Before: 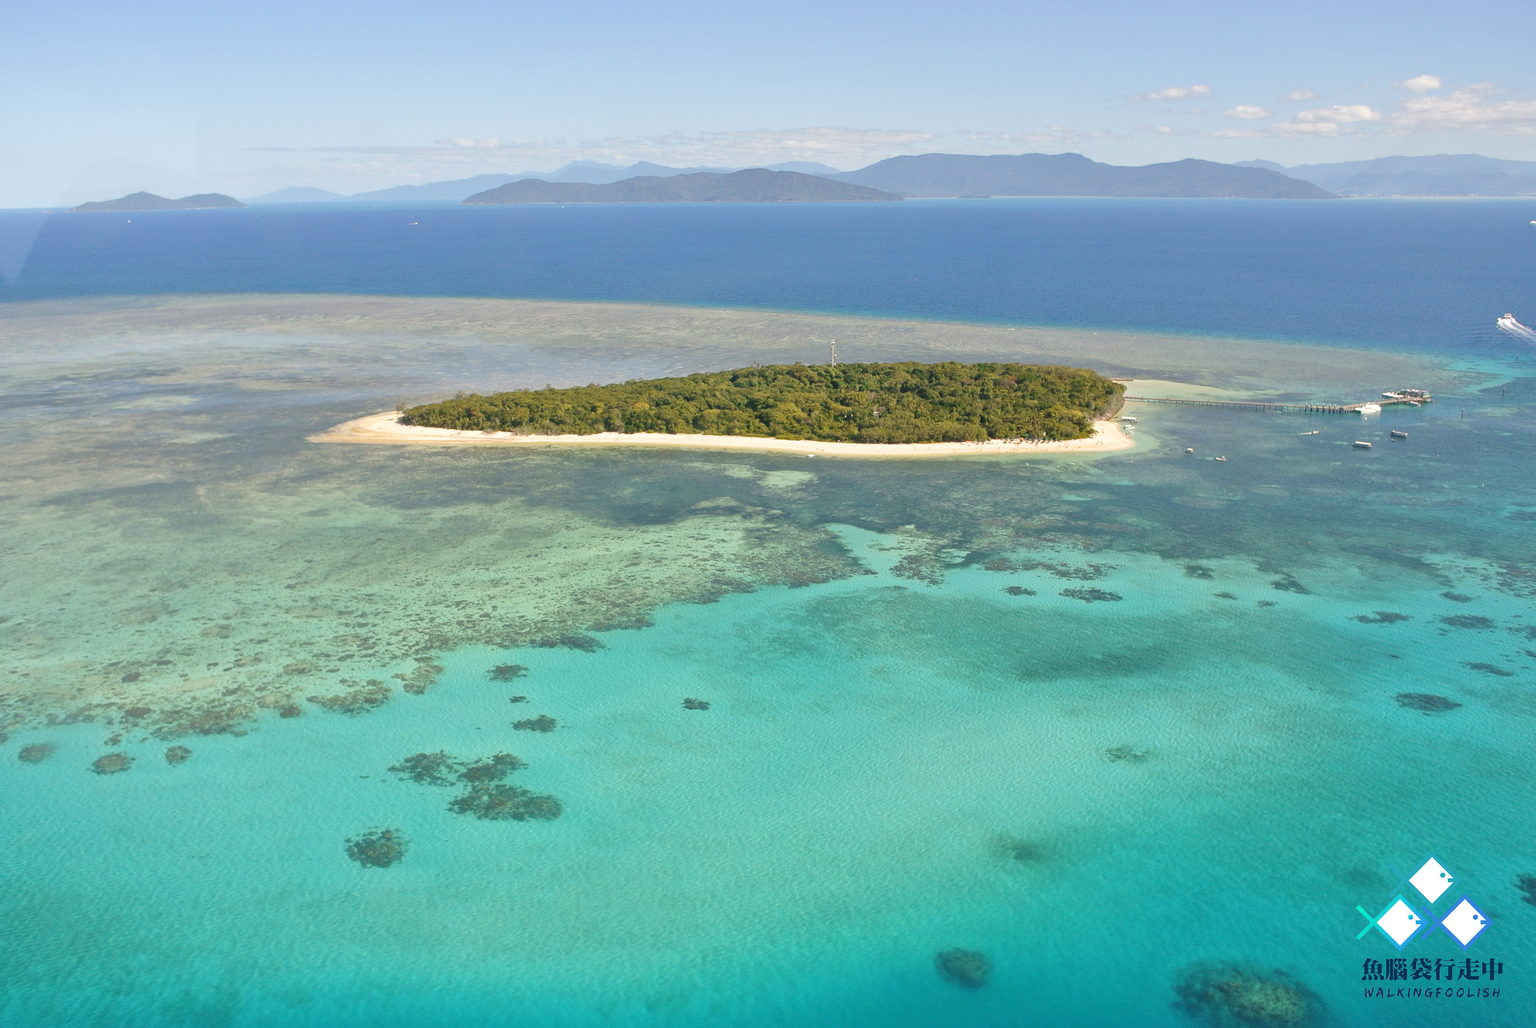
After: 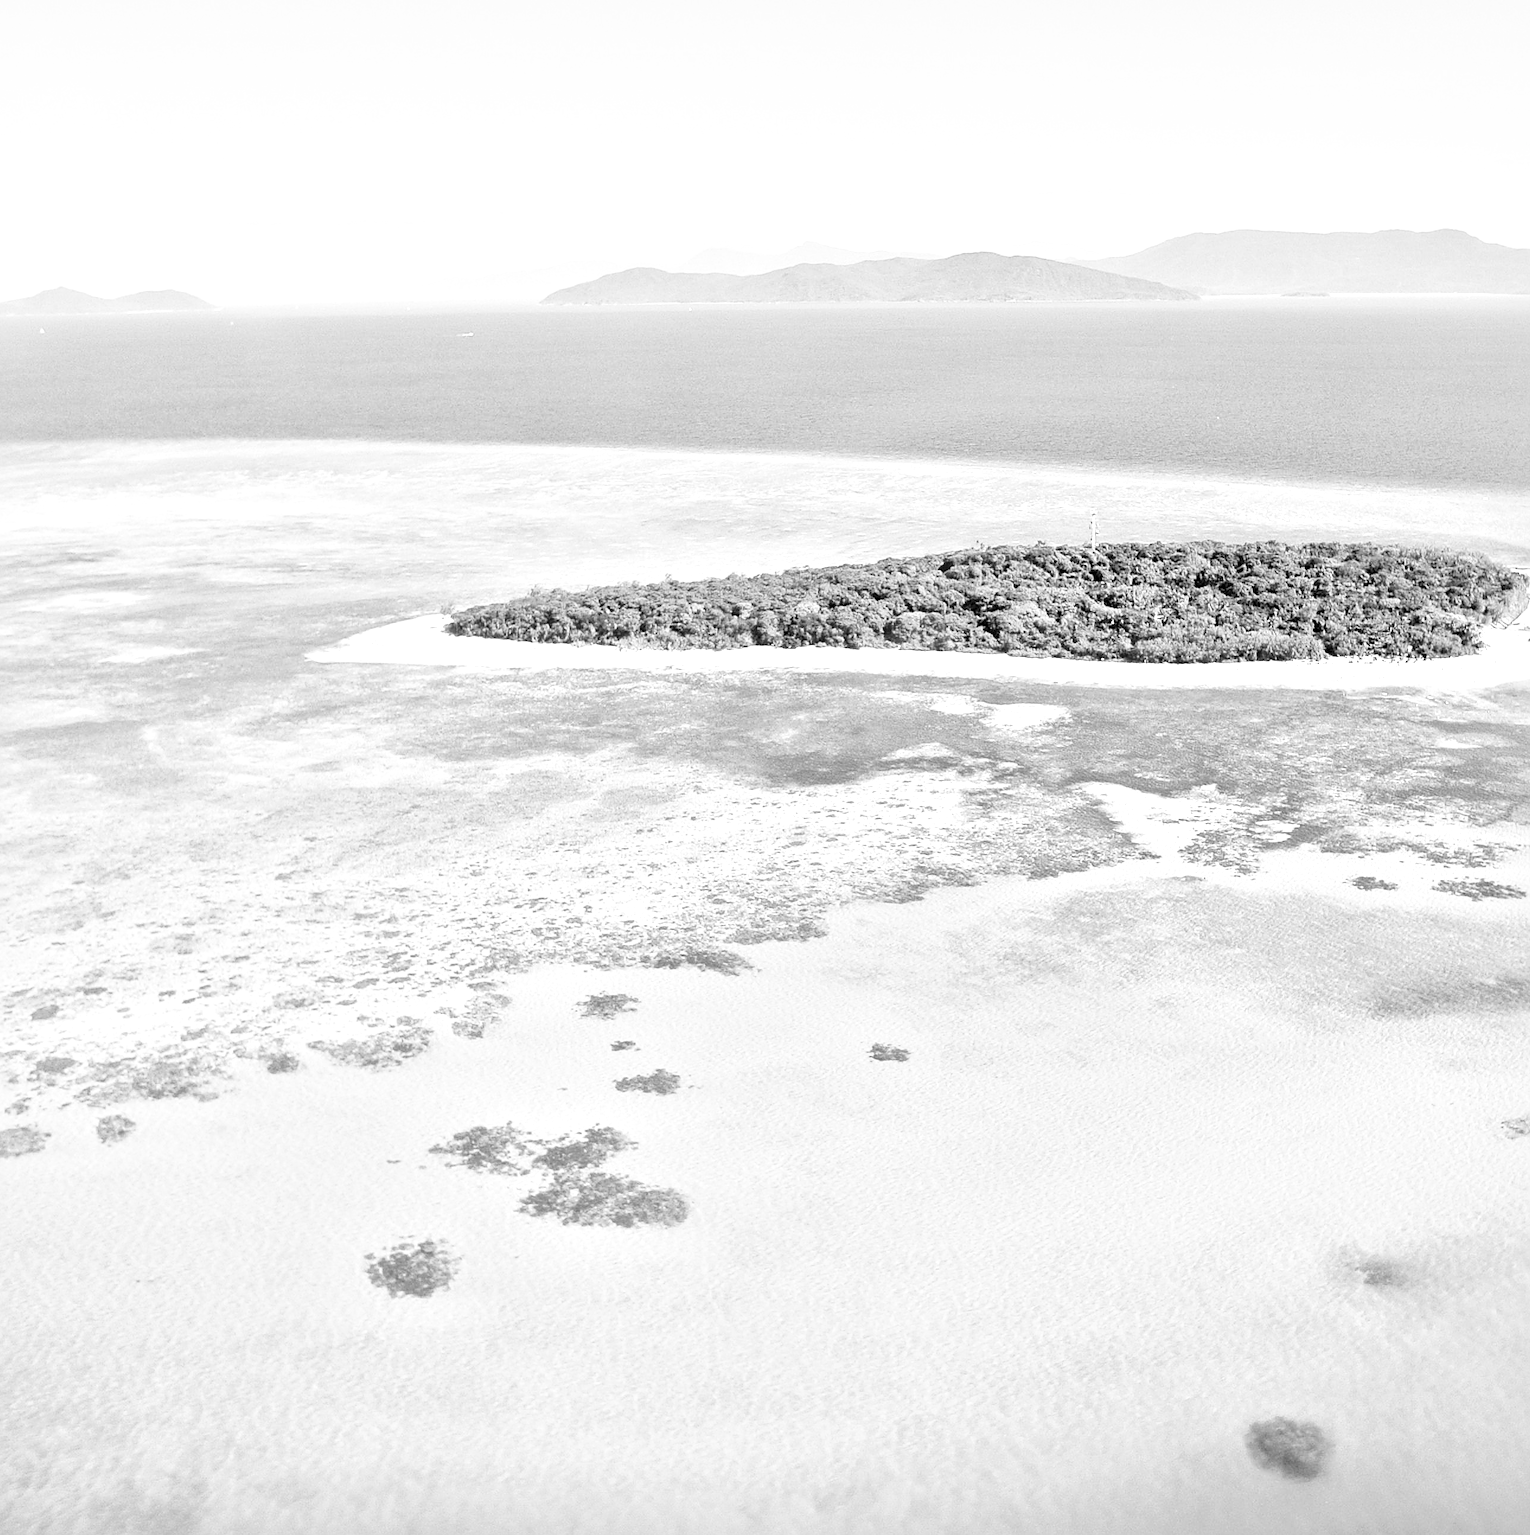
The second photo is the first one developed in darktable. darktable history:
white balance: red 0.983, blue 1.036
exposure: black level correction 0.001, exposure 0.5 EV, compensate exposure bias true, compensate highlight preservation false
monochrome: on, module defaults
local contrast: mode bilateral grid, contrast 25, coarseness 60, detail 151%, midtone range 0.2
levels: mode automatic, black 0.023%, white 99.97%, levels [0.062, 0.494, 0.925]
sharpen: on, module defaults
crop and rotate: left 6.617%, right 26.717%
base curve: curves: ch0 [(0, 0.003) (0.001, 0.002) (0.006, 0.004) (0.02, 0.022) (0.048, 0.086) (0.094, 0.234) (0.162, 0.431) (0.258, 0.629) (0.385, 0.8) (0.548, 0.918) (0.751, 0.988) (1, 1)], preserve colors none
